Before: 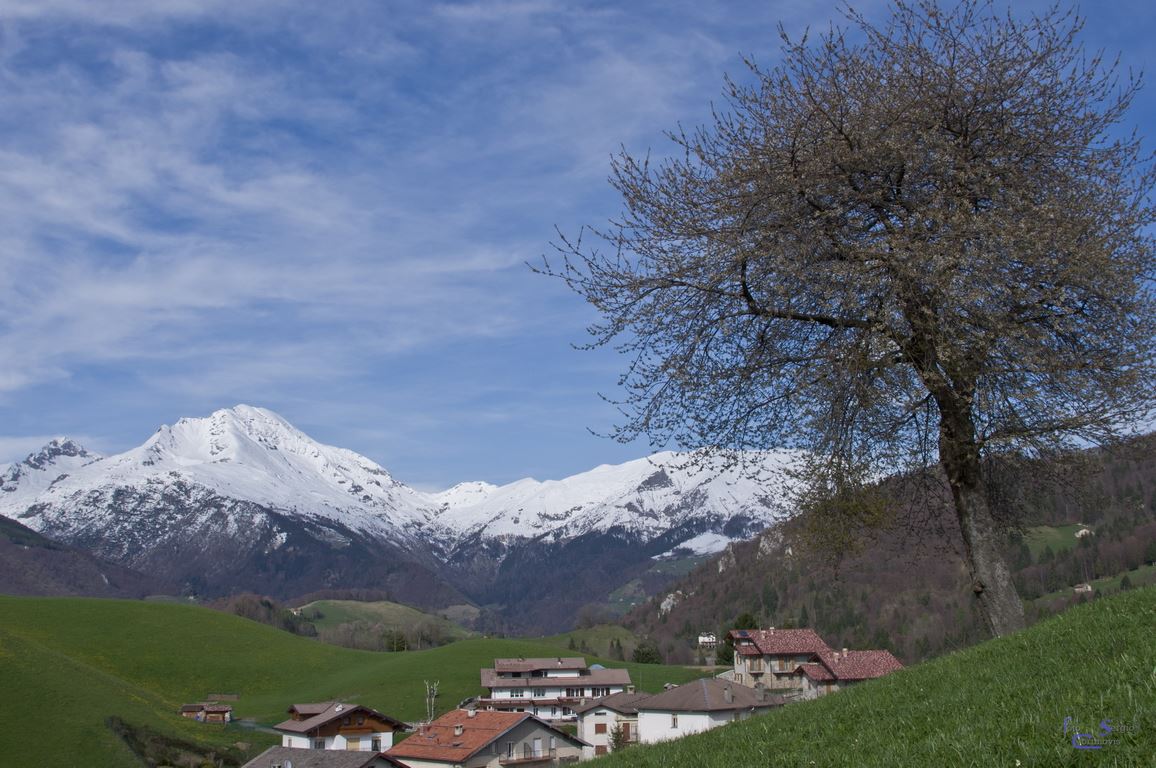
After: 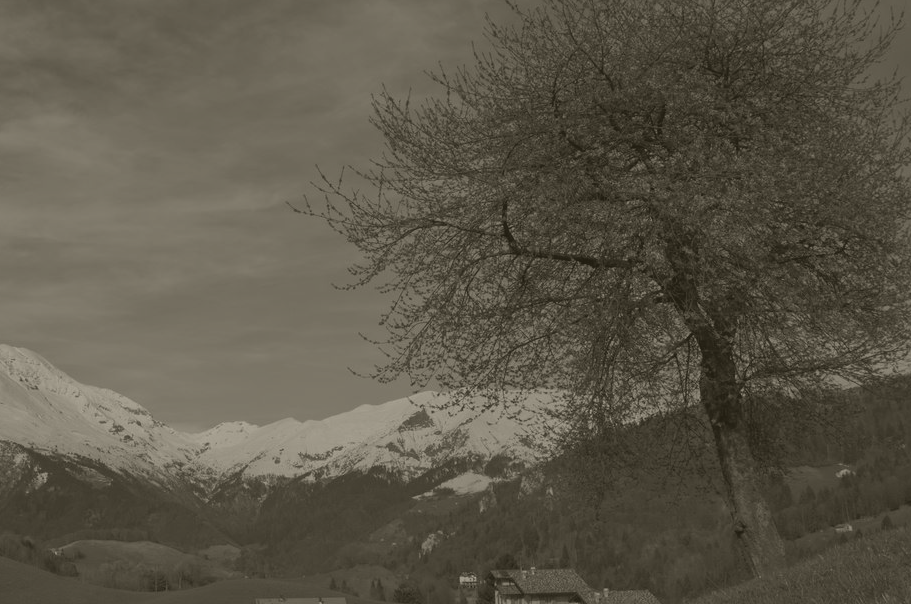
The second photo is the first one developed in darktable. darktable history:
tone equalizer: on, module defaults
crop and rotate: left 20.74%, top 7.912%, right 0.375%, bottom 13.378%
colorize: hue 41.44°, saturation 22%, source mix 60%, lightness 10.61%
